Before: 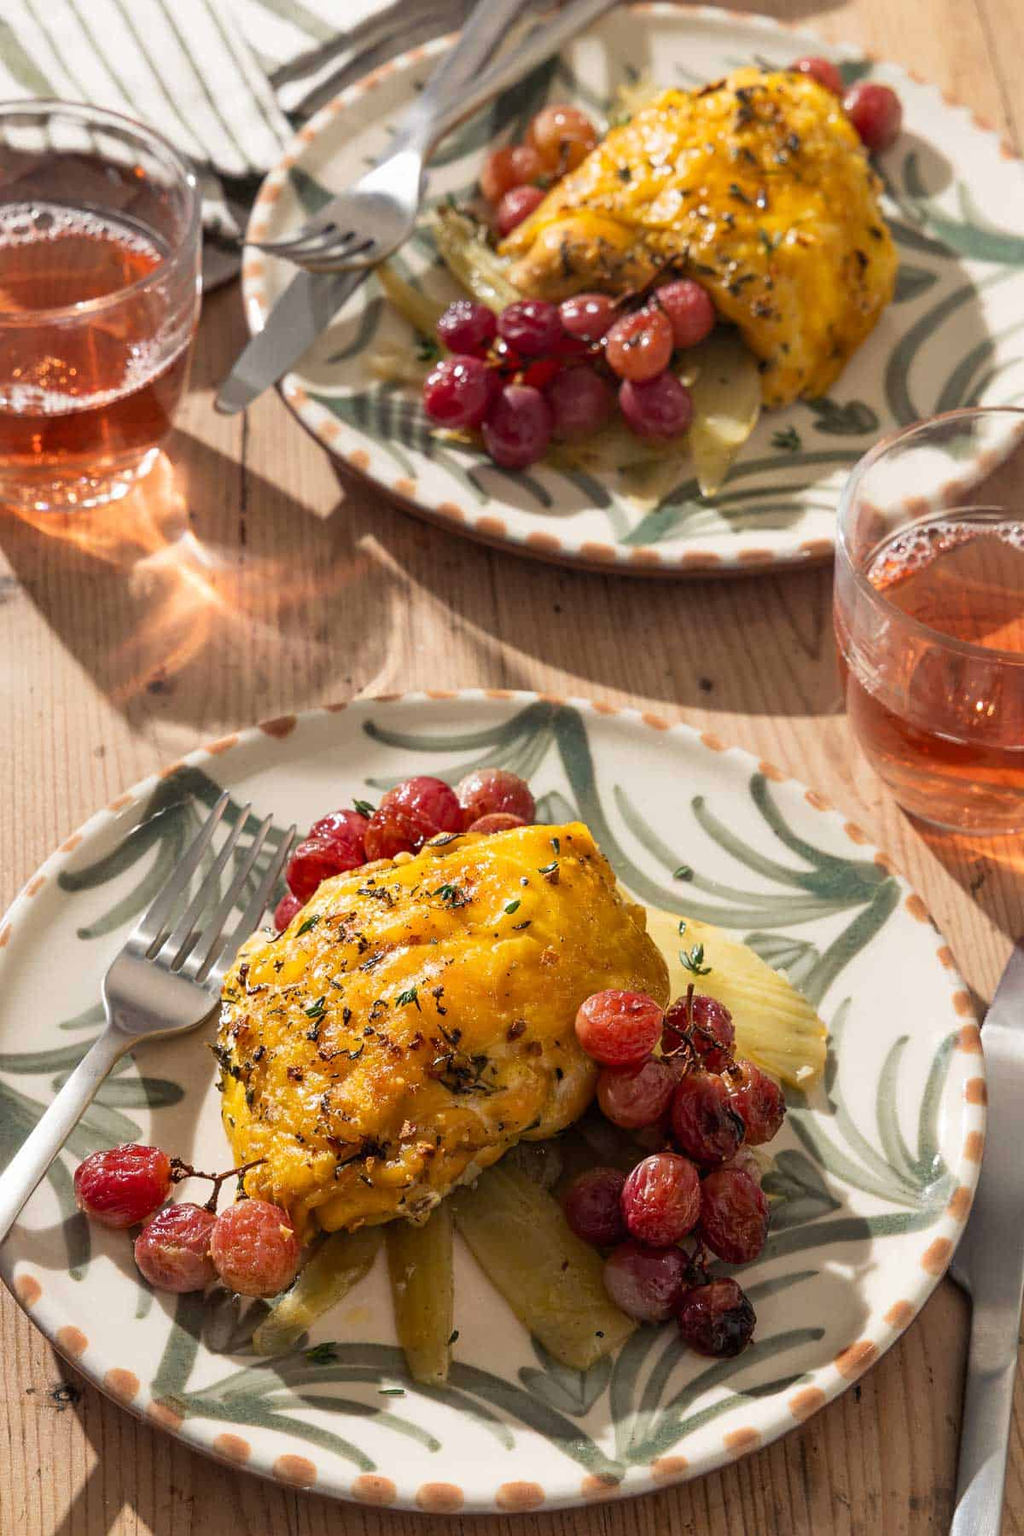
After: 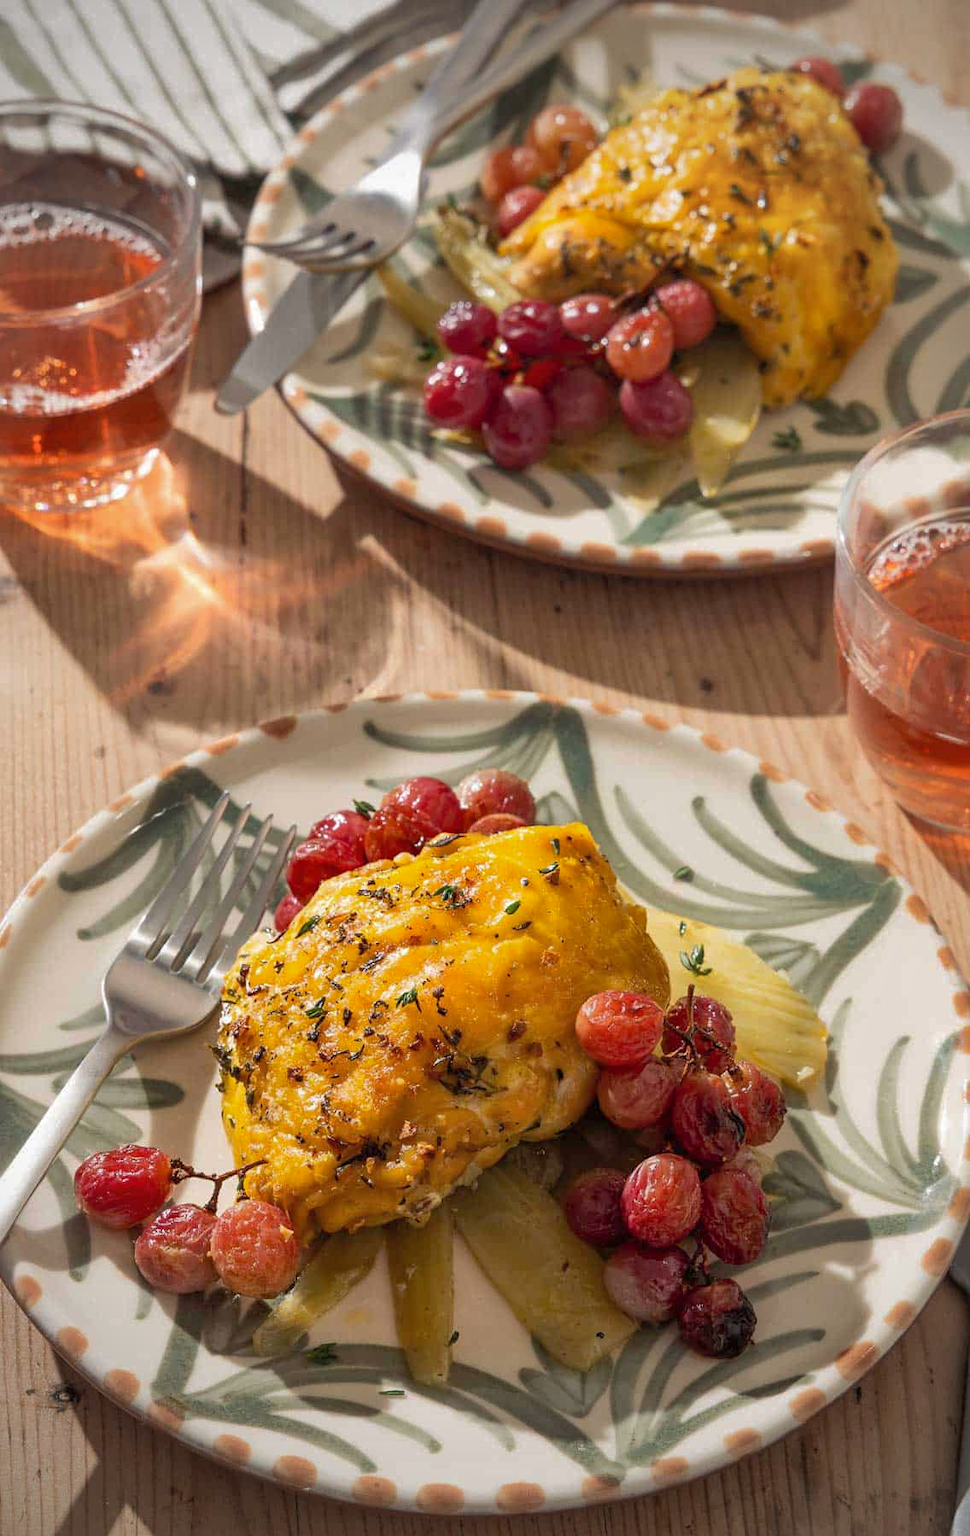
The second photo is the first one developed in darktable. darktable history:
crop and rotate: right 5.232%
shadows and highlights: on, module defaults
vignetting: fall-off start 74.06%, fall-off radius 66.56%, brightness -0.692
